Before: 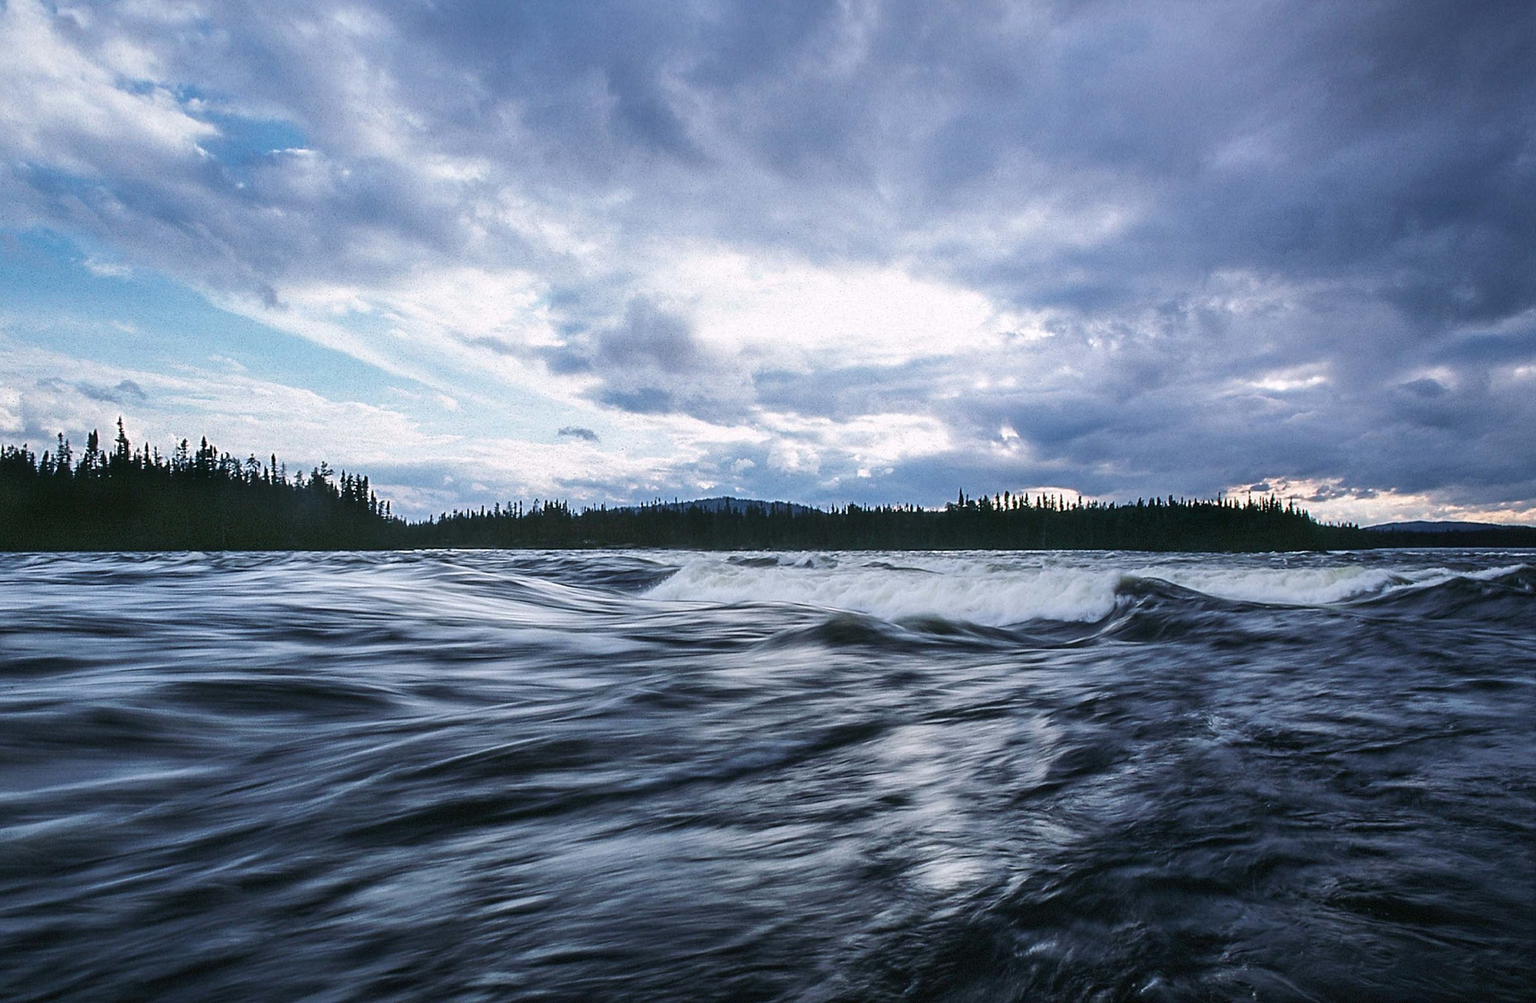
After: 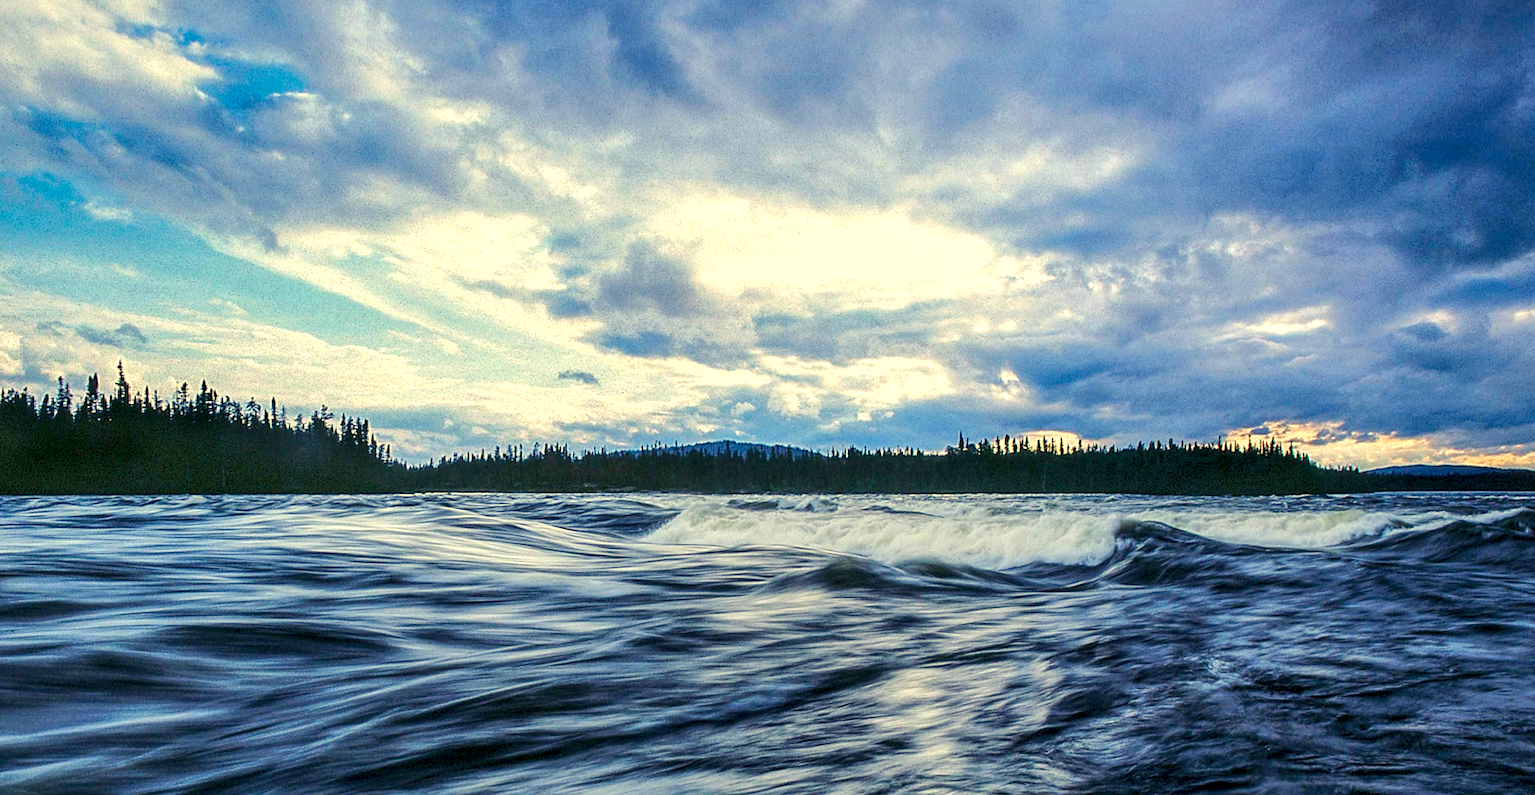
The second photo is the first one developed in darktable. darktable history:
crop and rotate: top 5.657%, bottom 14.983%
local contrast: highlights 103%, shadows 98%, detail 199%, midtone range 0.2
exposure: compensate exposure bias true, compensate highlight preservation false
contrast brightness saturation: saturation 0.128
color balance rgb: highlights gain › chroma 7.993%, highlights gain › hue 84.4°, linear chroma grading › global chroma 14.723%, perceptual saturation grading › global saturation 30.71%, perceptual brilliance grading › mid-tones 9.732%, perceptual brilliance grading › shadows 14.269%, global vibrance 9.21%
